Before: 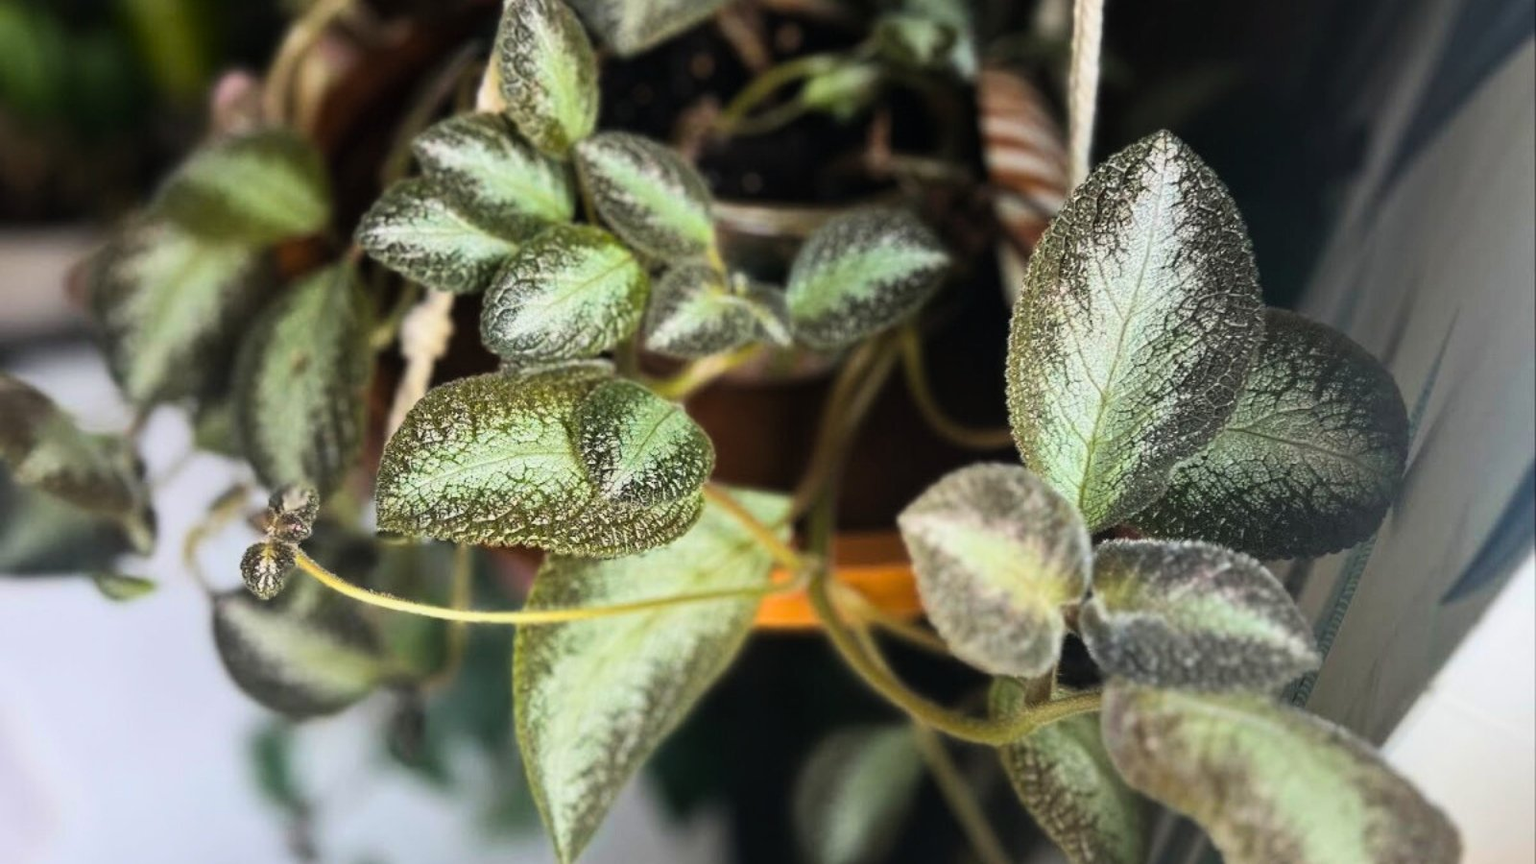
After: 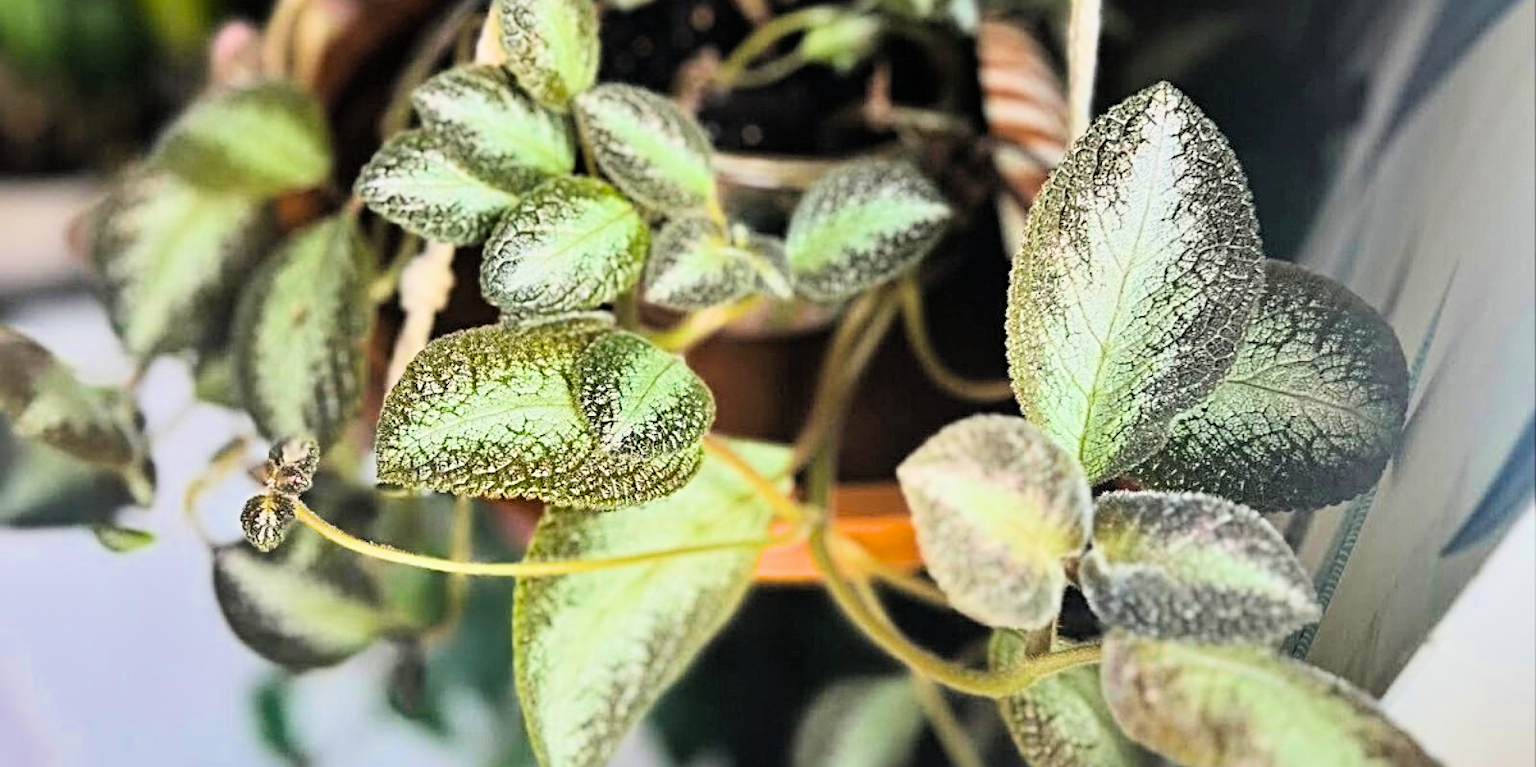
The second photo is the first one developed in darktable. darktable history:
shadows and highlights: shadows 30.63, highlights -63.22, shadows color adjustment 98%, highlights color adjustment 58.61%, soften with gaussian
exposure: black level correction 0, exposure 1.625 EV, compensate exposure bias true, compensate highlight preservation false
sharpen: radius 4
vibrance: vibrance 14%
filmic rgb: black relative exposure -7.15 EV, white relative exposure 5.36 EV, hardness 3.02, color science v6 (2022)
crop and rotate: top 5.609%, bottom 5.609%
